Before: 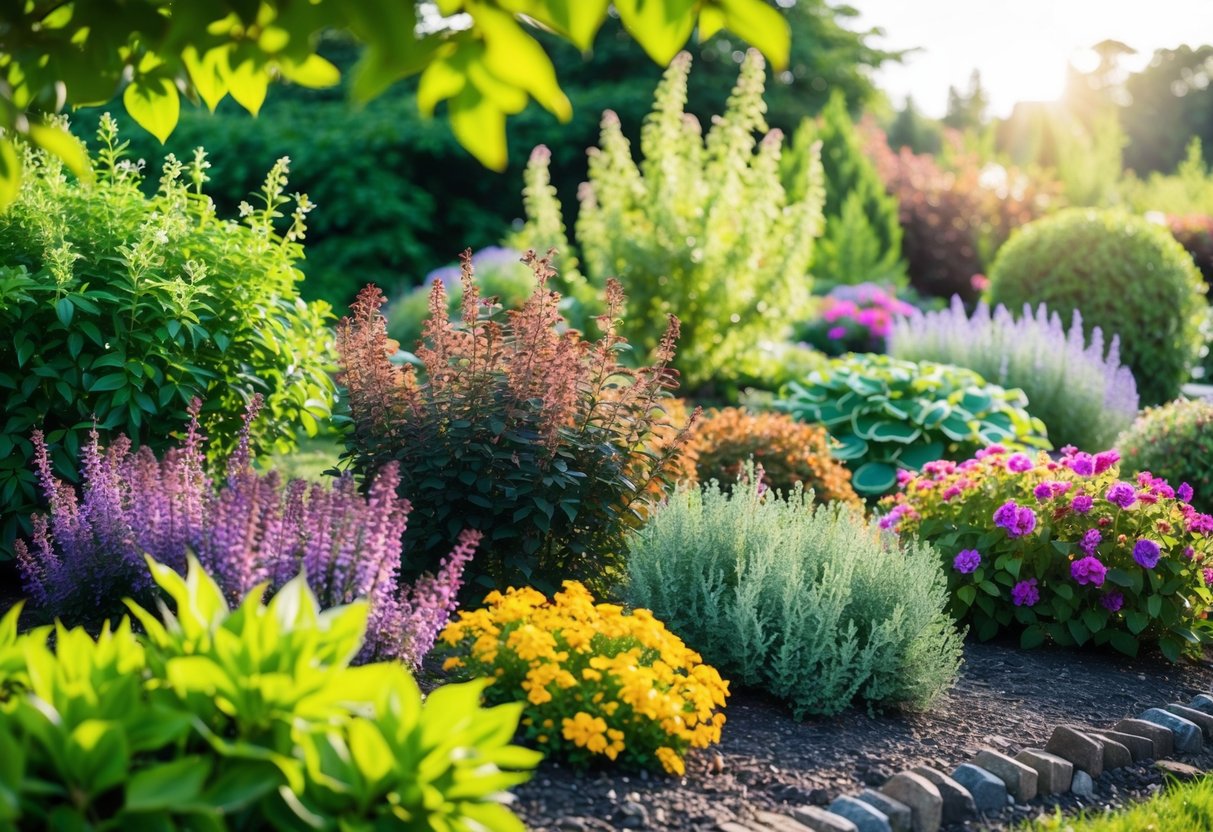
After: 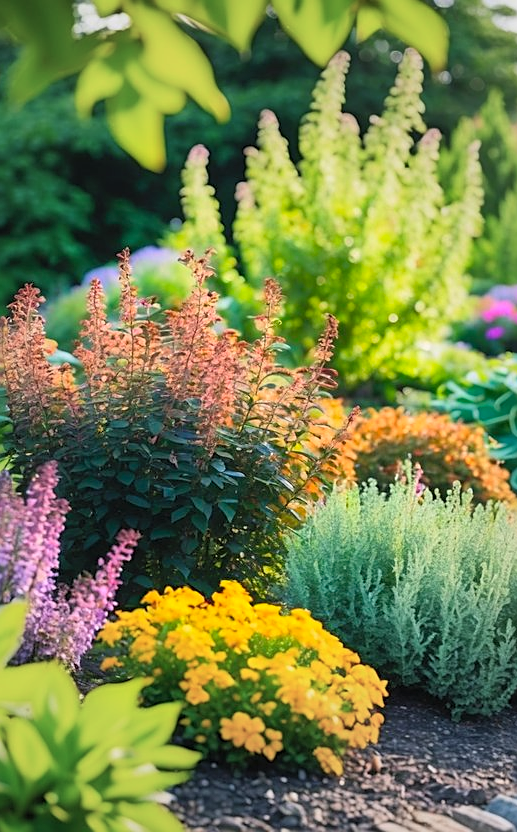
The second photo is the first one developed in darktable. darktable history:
contrast brightness saturation: contrast 0.068, brightness 0.174, saturation 0.403
vignetting: fall-off start 40.36%, fall-off radius 40.1%, brightness -0.188, saturation -0.294
sharpen: amount 0.493
shadows and highlights: low approximation 0.01, soften with gaussian
crop: left 28.23%, right 29.067%
